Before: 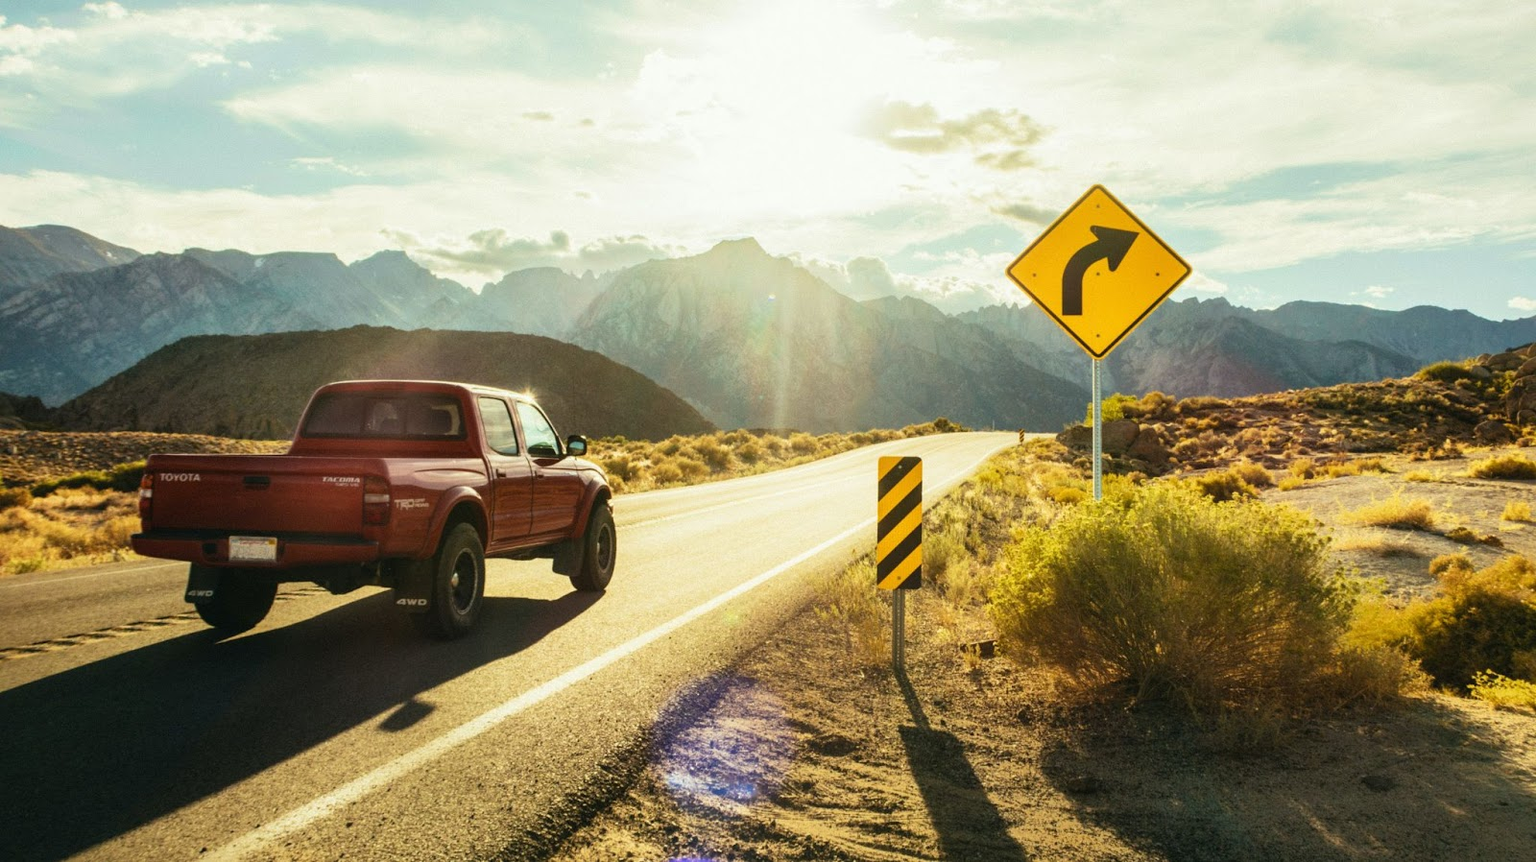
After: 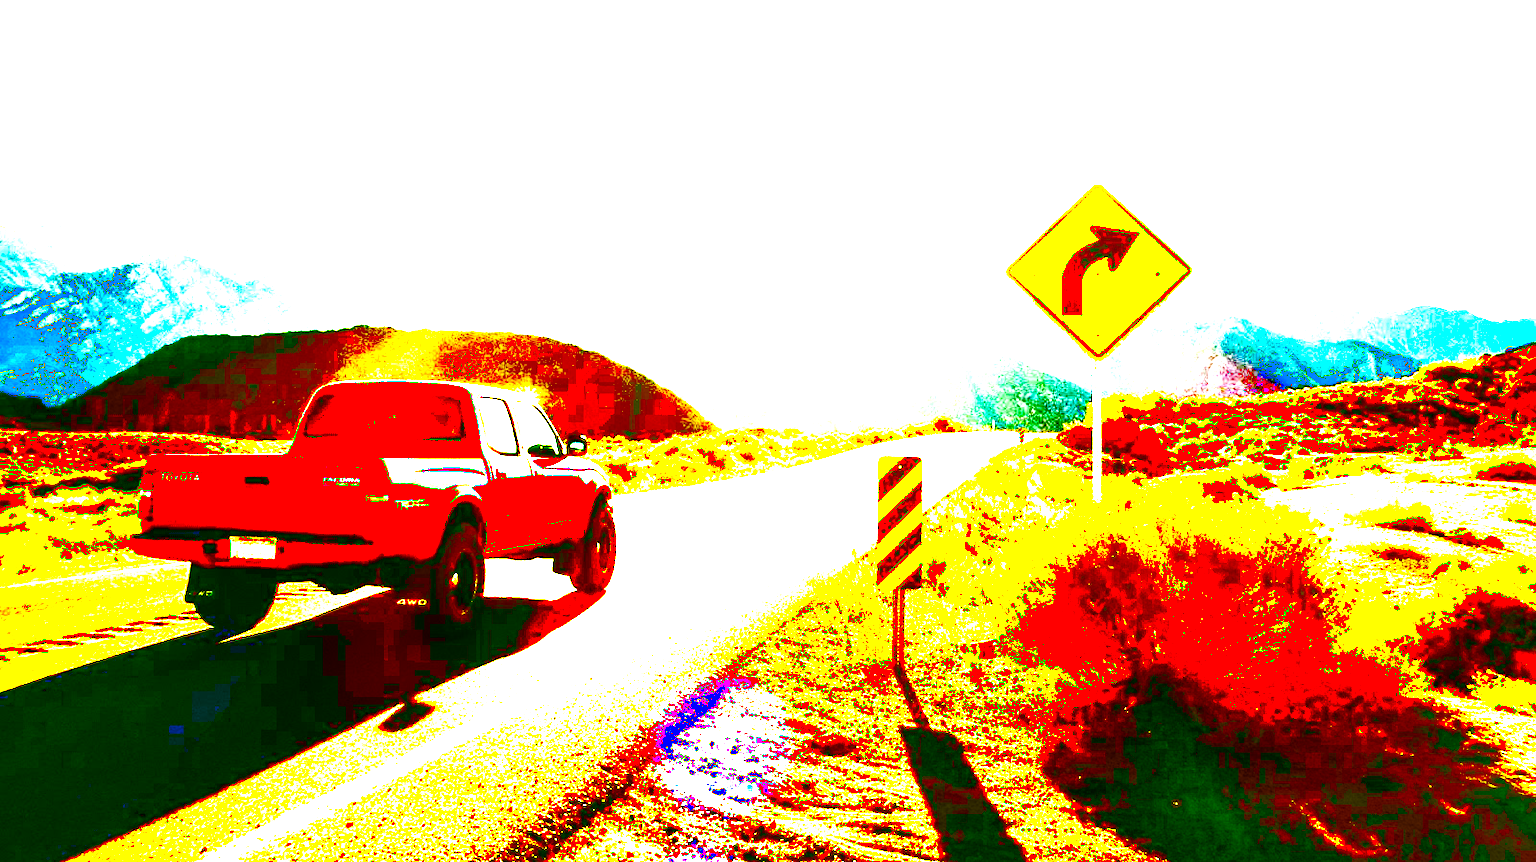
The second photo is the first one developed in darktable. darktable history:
color correction: highlights a* -0.131, highlights b* 0.094
exposure: black level correction 0.099, exposure 2.925 EV, compensate highlight preservation false
contrast brightness saturation: saturation -0.049
